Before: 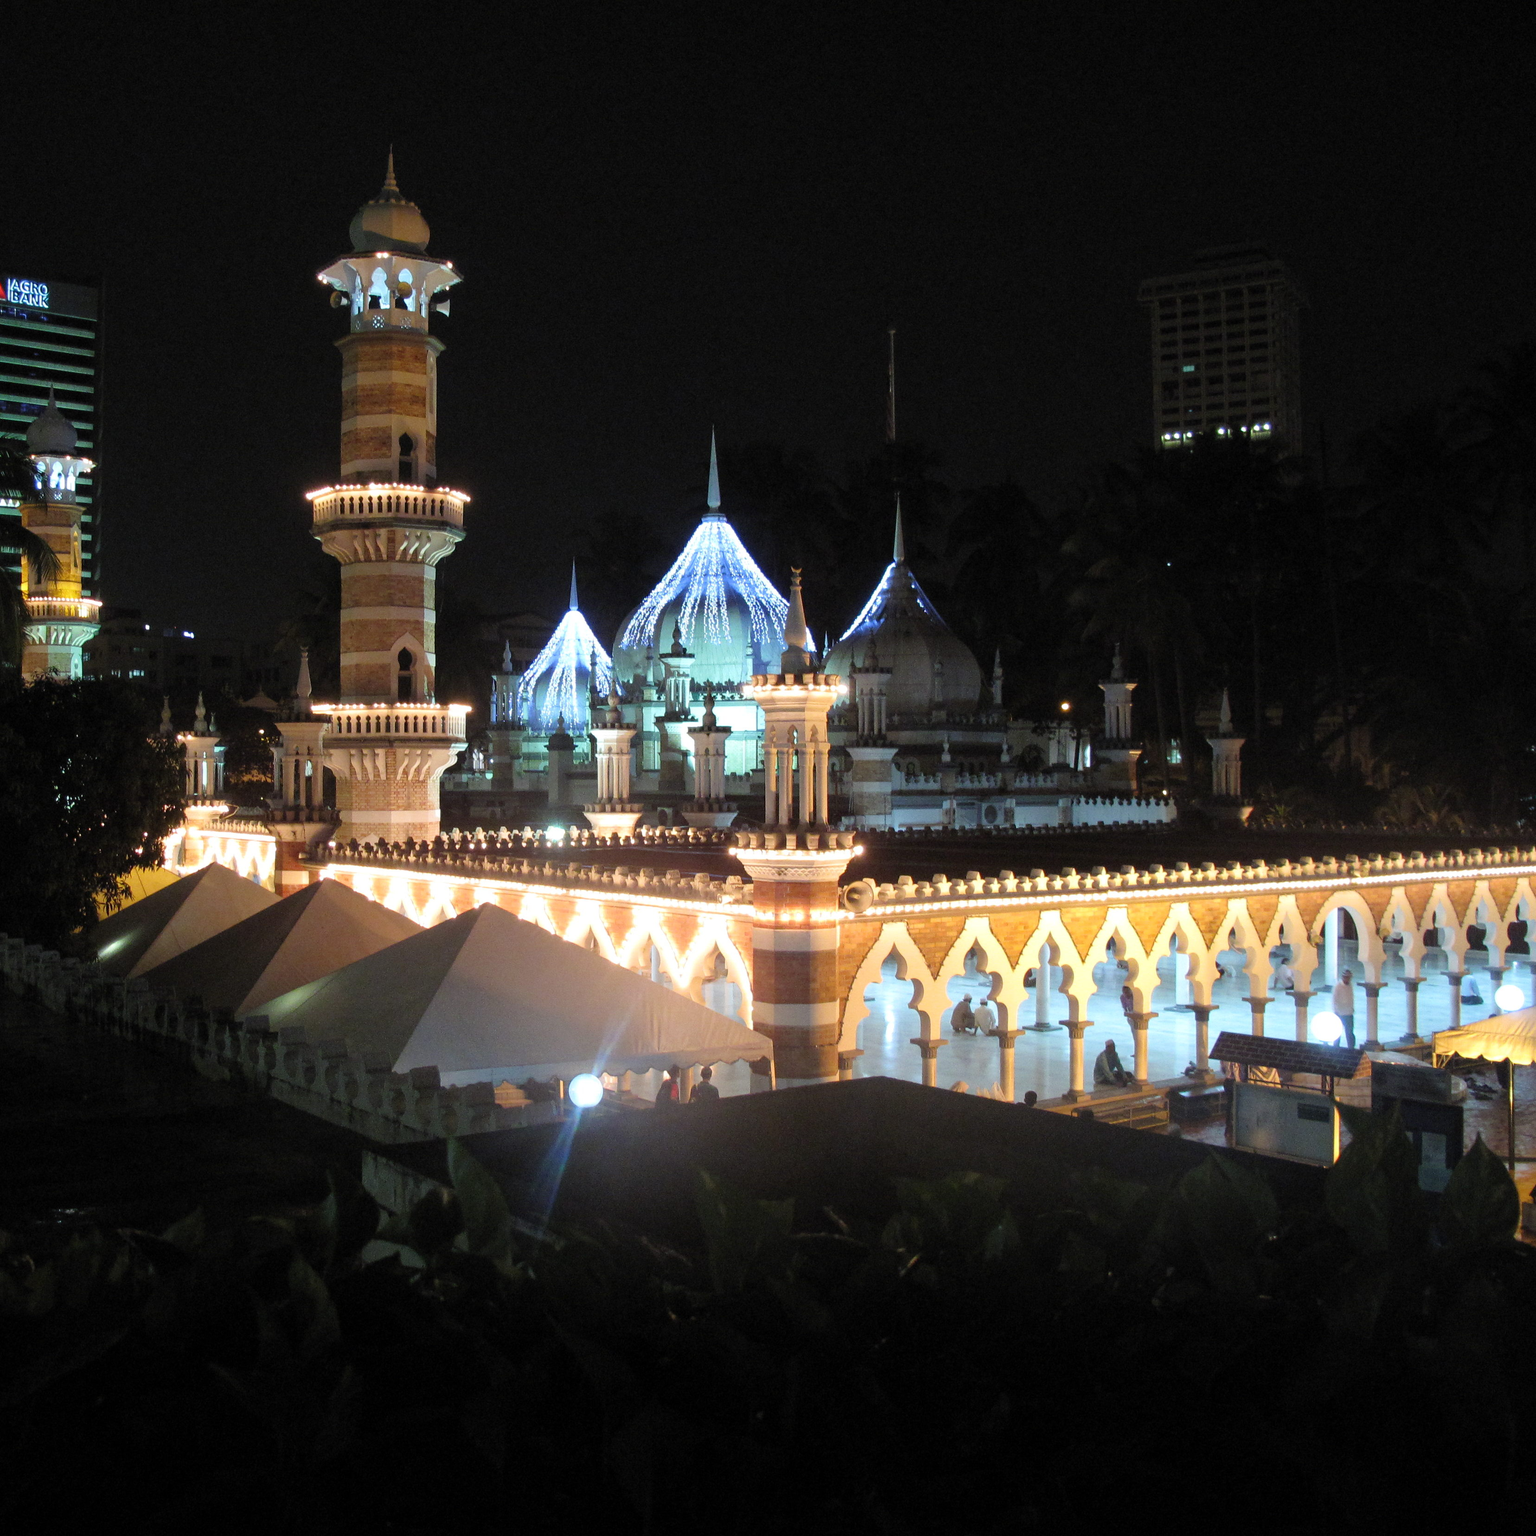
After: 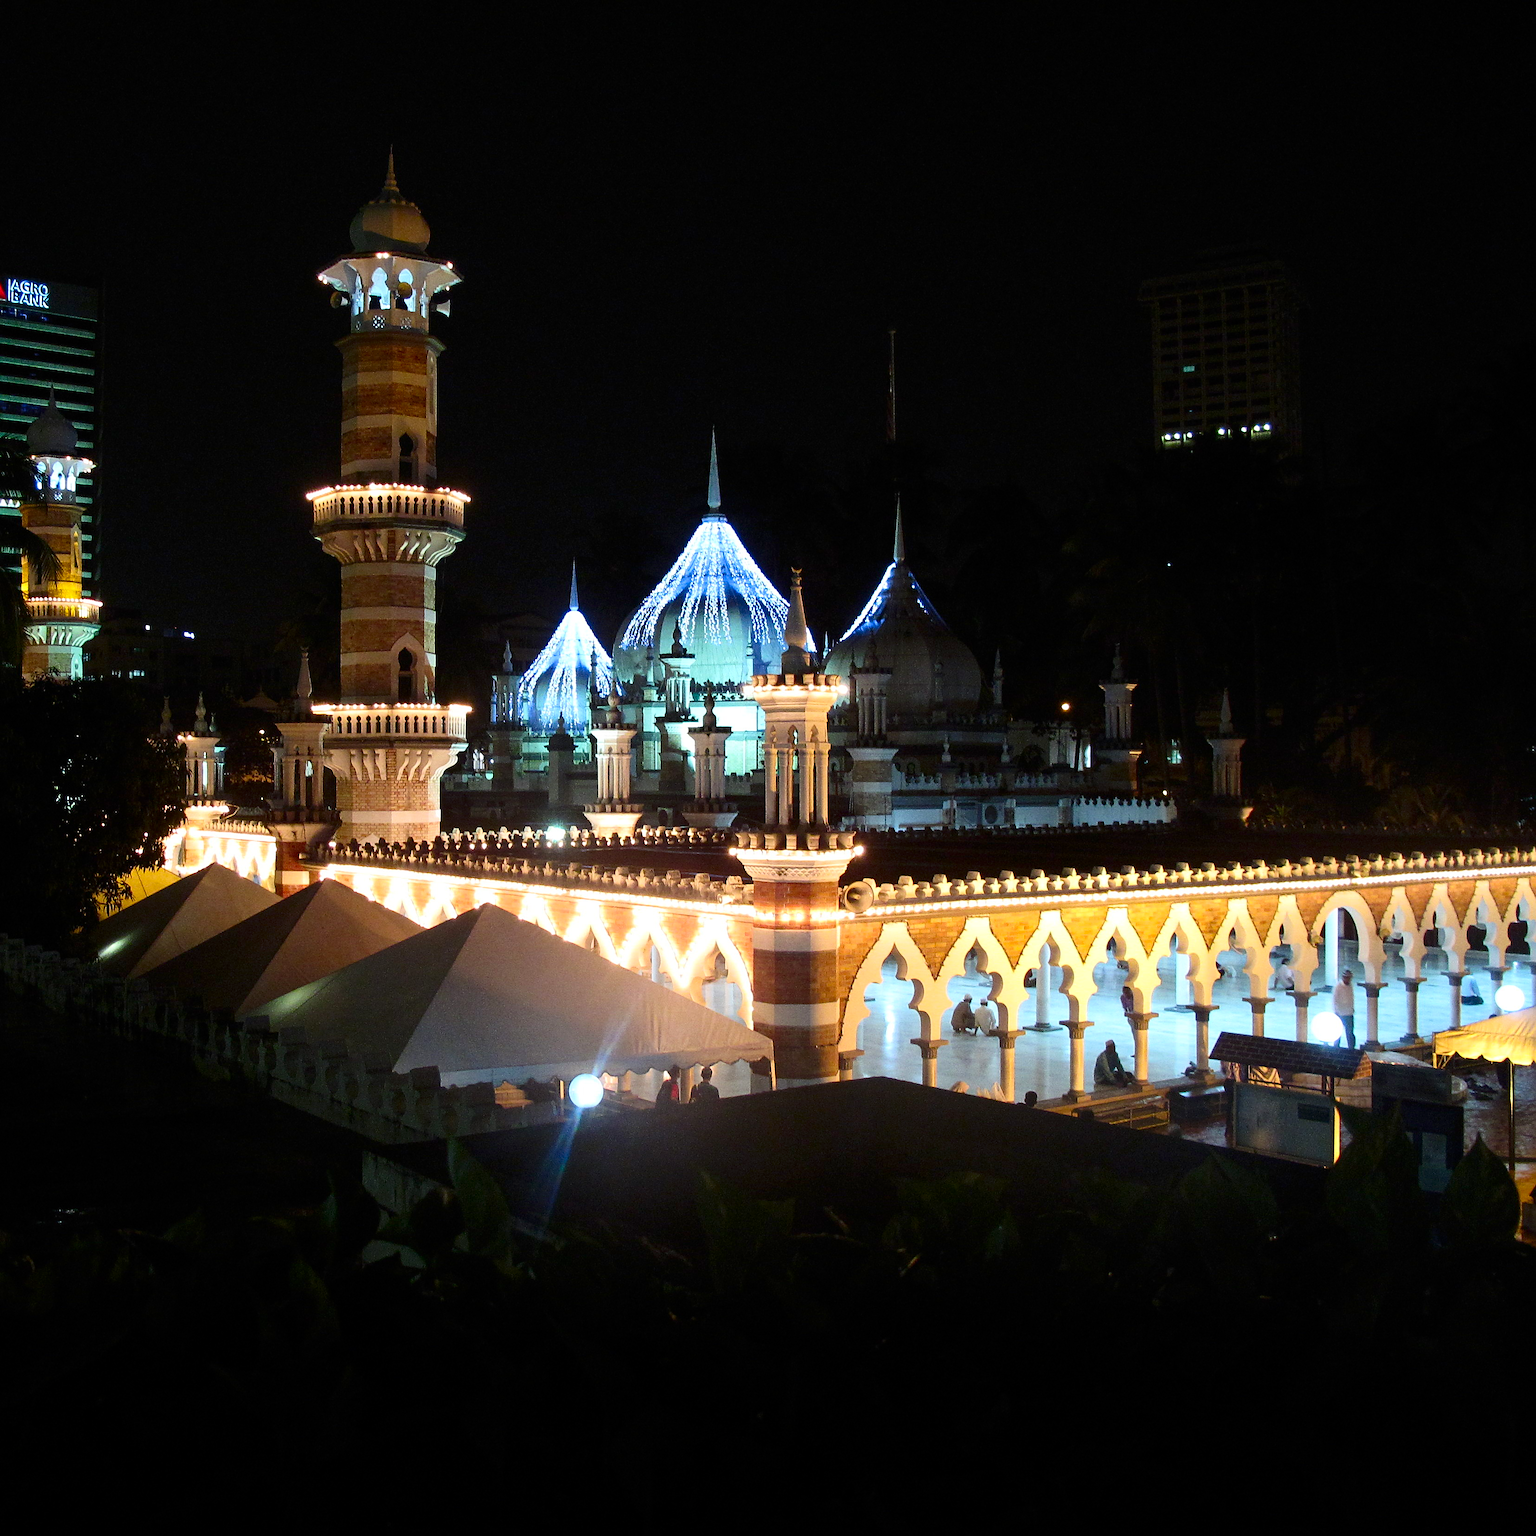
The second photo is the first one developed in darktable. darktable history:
contrast brightness saturation: contrast 0.186, brightness -0.104, saturation 0.21
sharpen: on, module defaults
